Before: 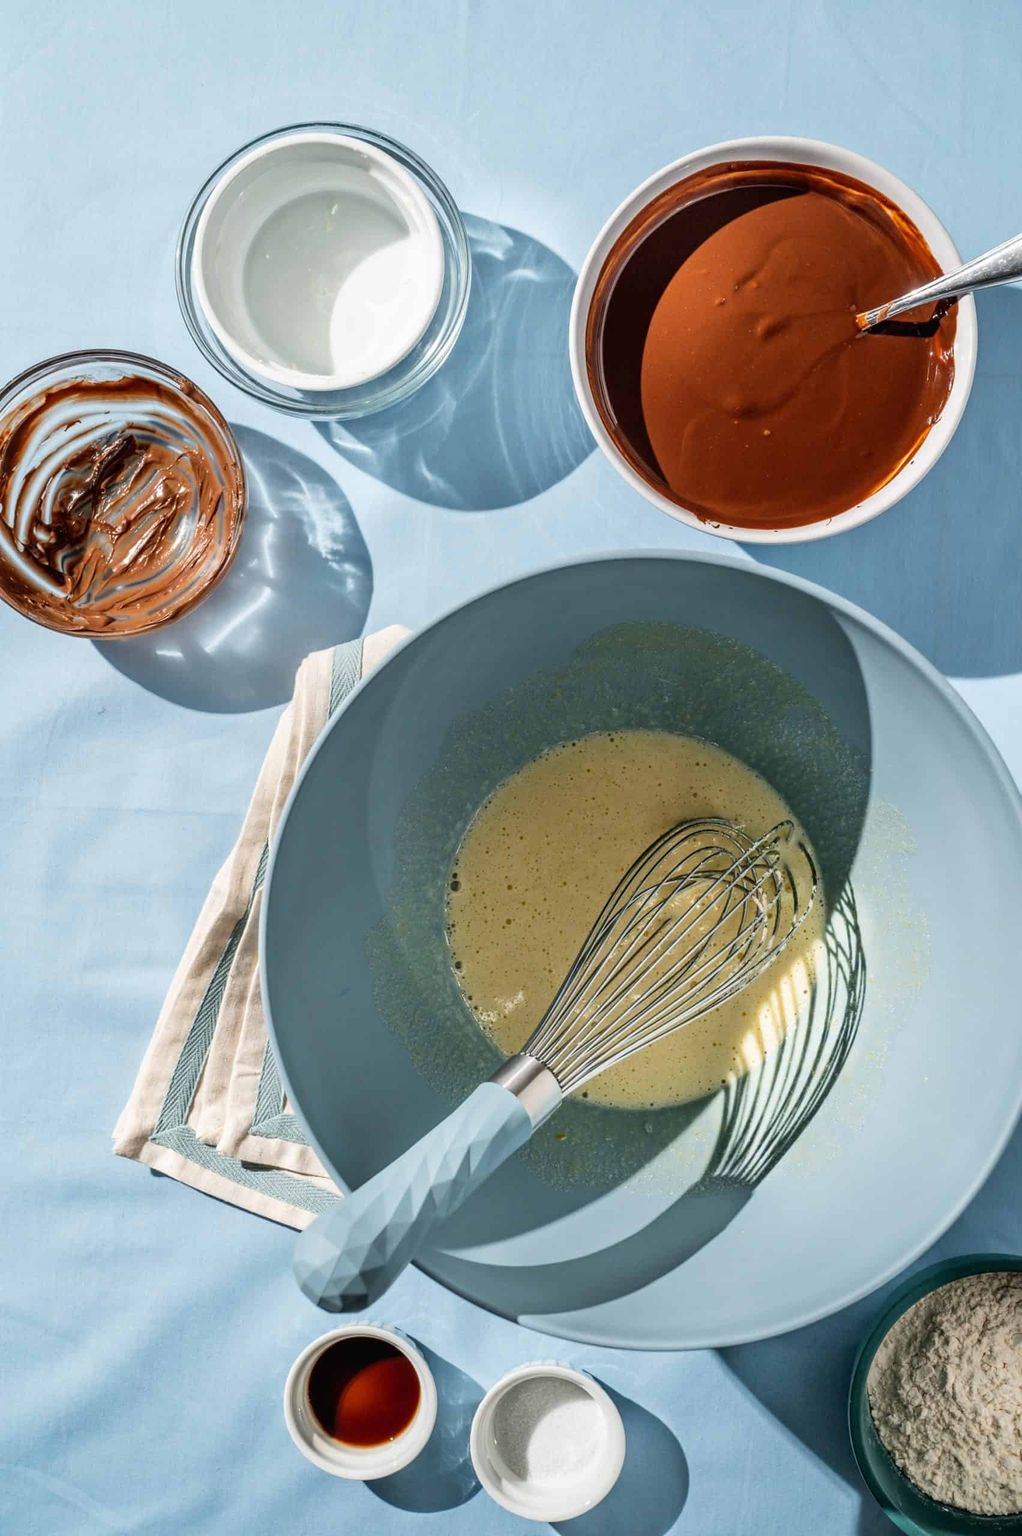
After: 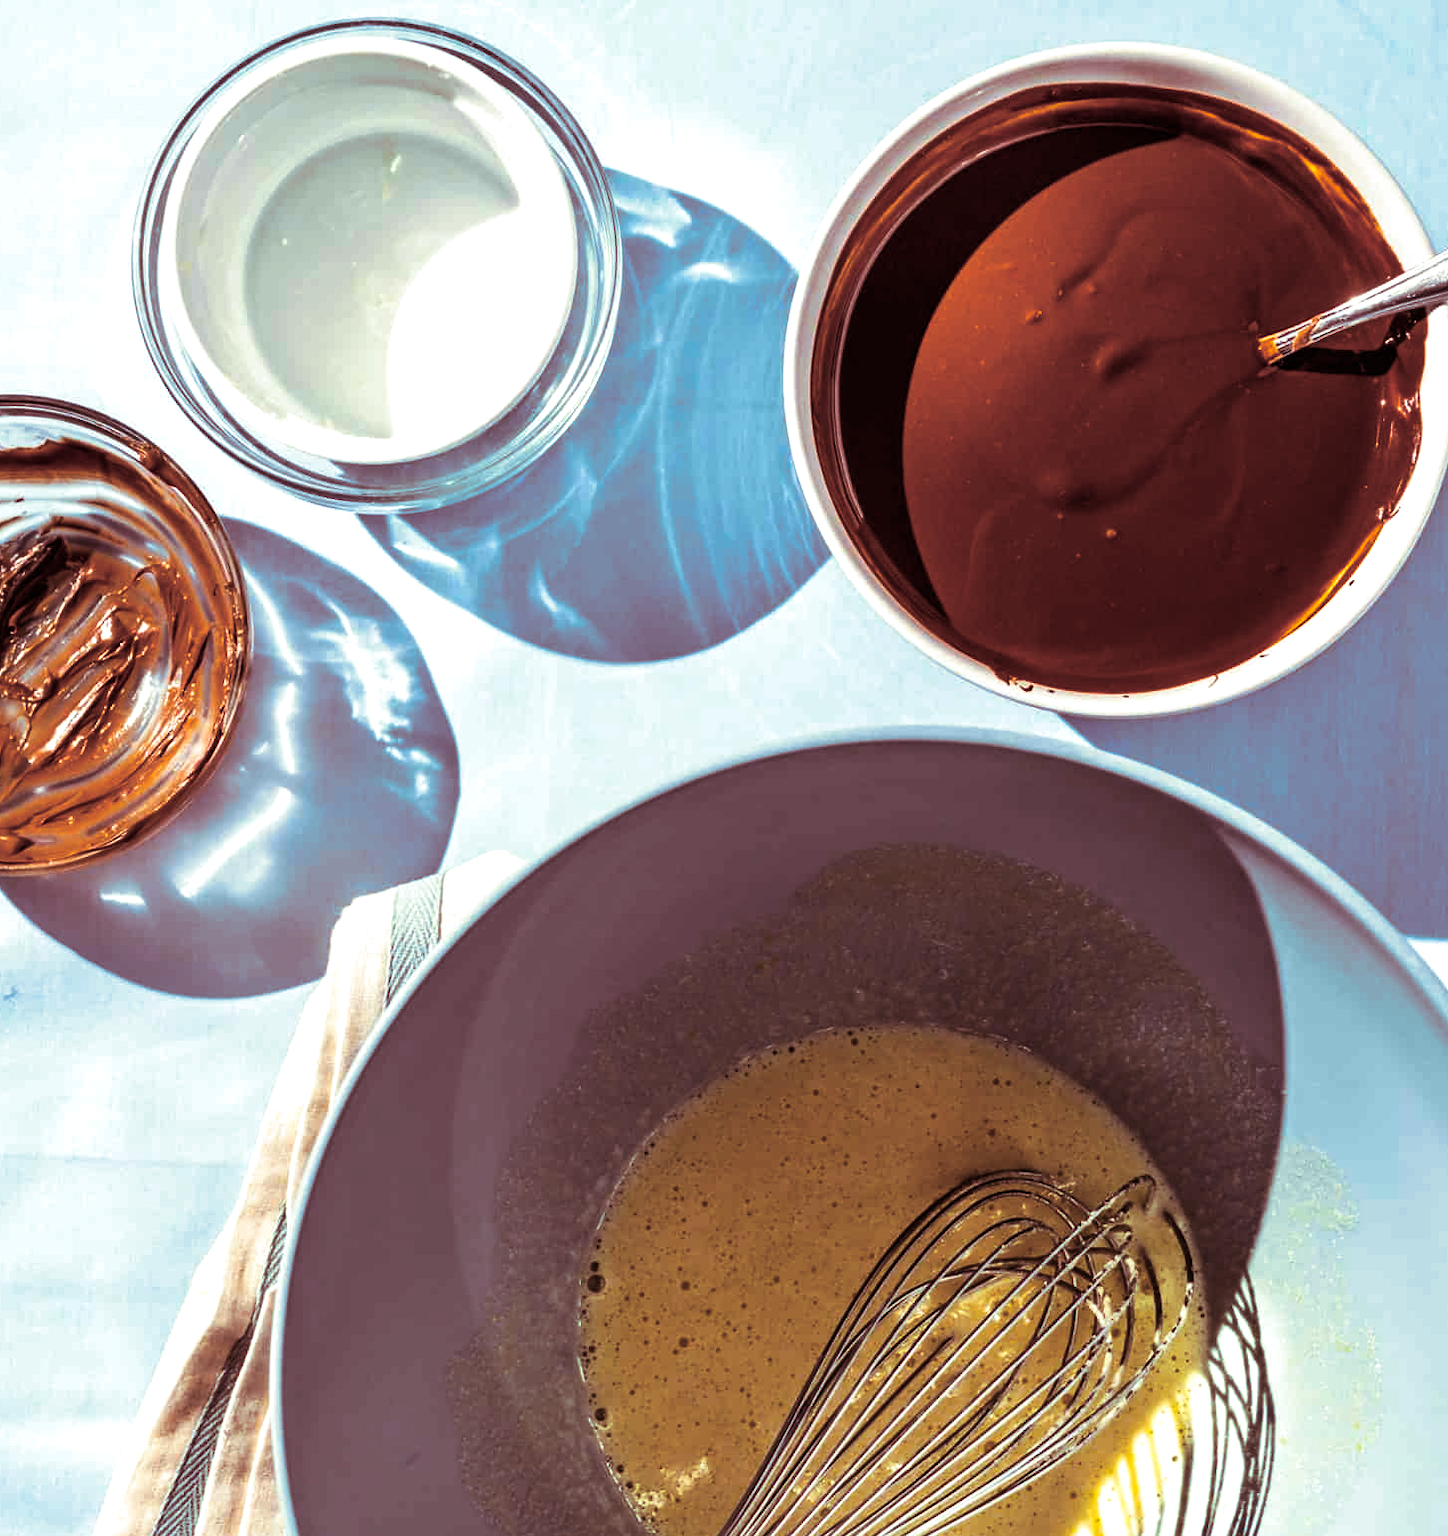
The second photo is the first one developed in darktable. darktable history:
exposure: exposure -0.05 EV
color balance rgb: linear chroma grading › global chroma 9%, perceptual saturation grading › global saturation 36%, perceptual saturation grading › shadows 35%, perceptual brilliance grading › global brilliance 15%, perceptual brilliance grading › shadows -35%, global vibrance 15%
crop and rotate: left 9.345%, top 7.22%, right 4.982%, bottom 32.331%
split-toning: compress 20%
